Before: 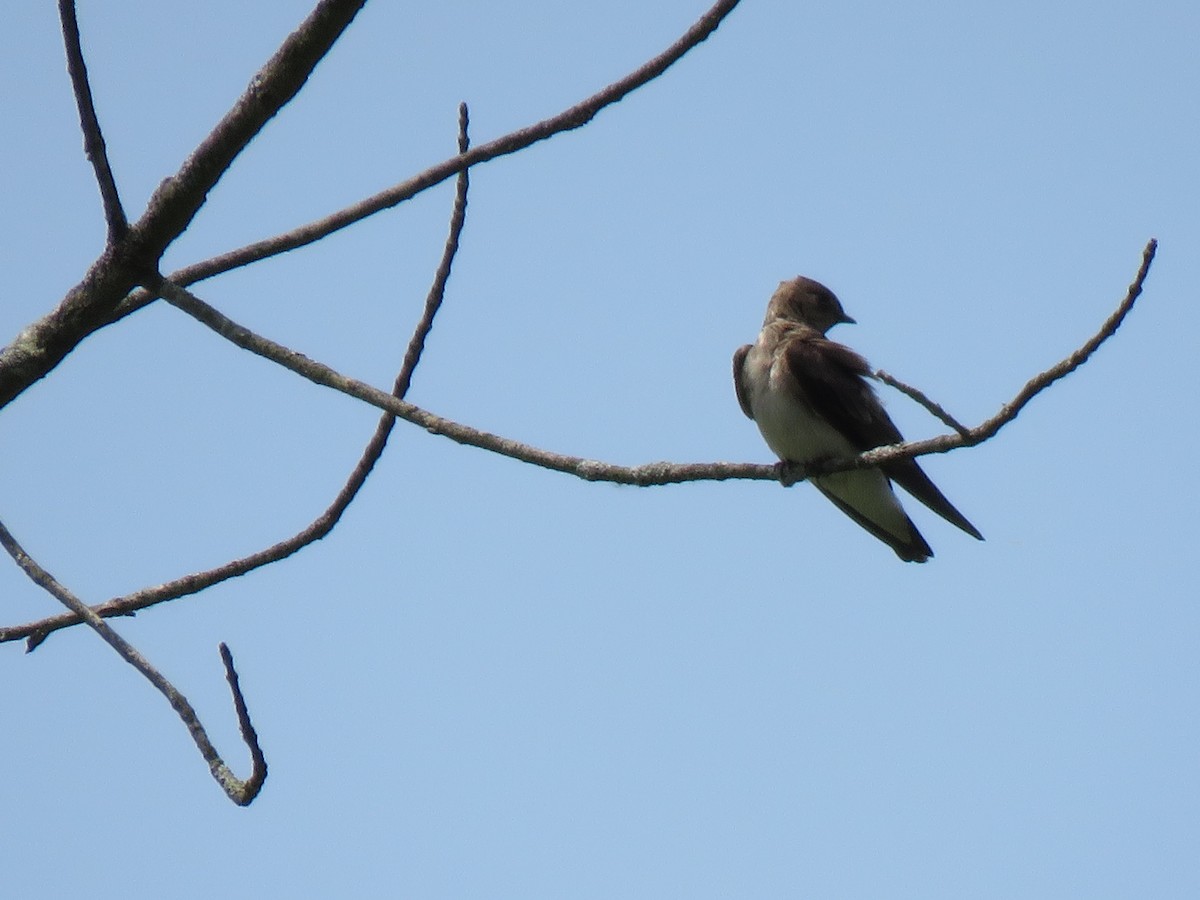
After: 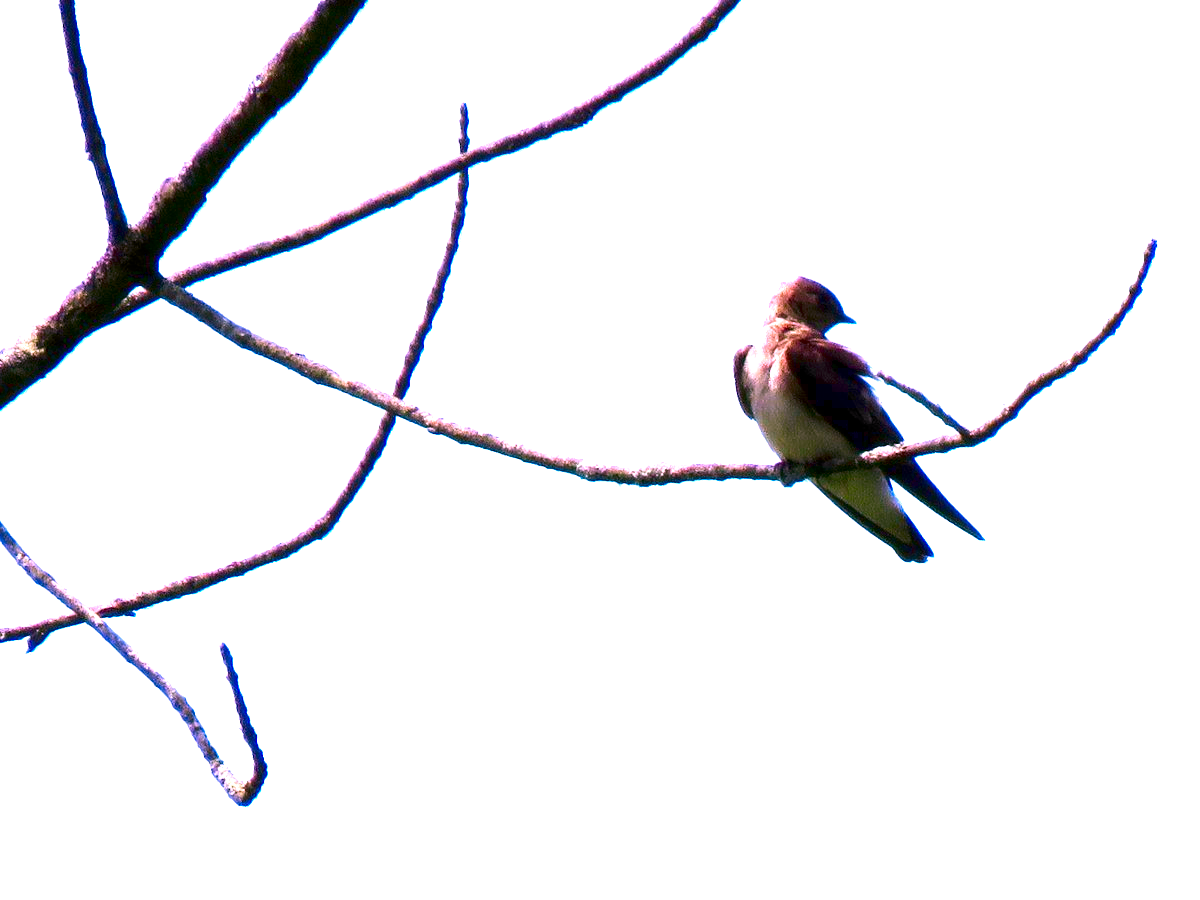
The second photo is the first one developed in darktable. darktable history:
tone equalizer: mask exposure compensation -0.486 EV
contrast brightness saturation: contrast 0.096, brightness -0.279, saturation 0.14
exposure: black level correction 0.005, exposure 2.065 EV, compensate highlight preservation false
color correction: highlights a* 19.16, highlights b* -11.89, saturation 1.64
